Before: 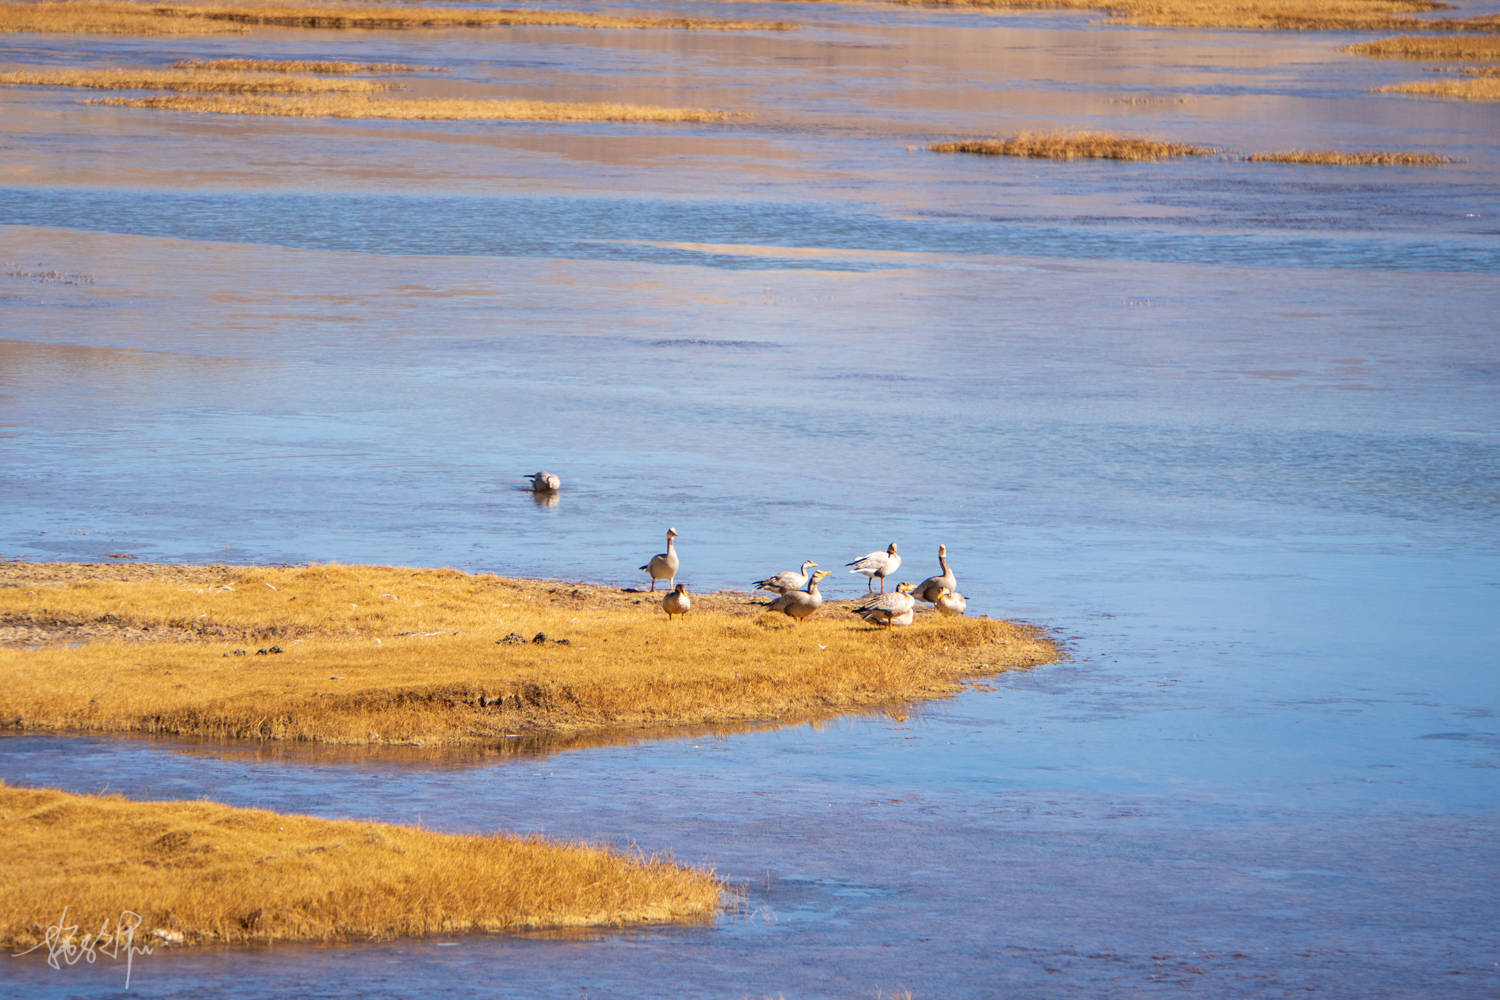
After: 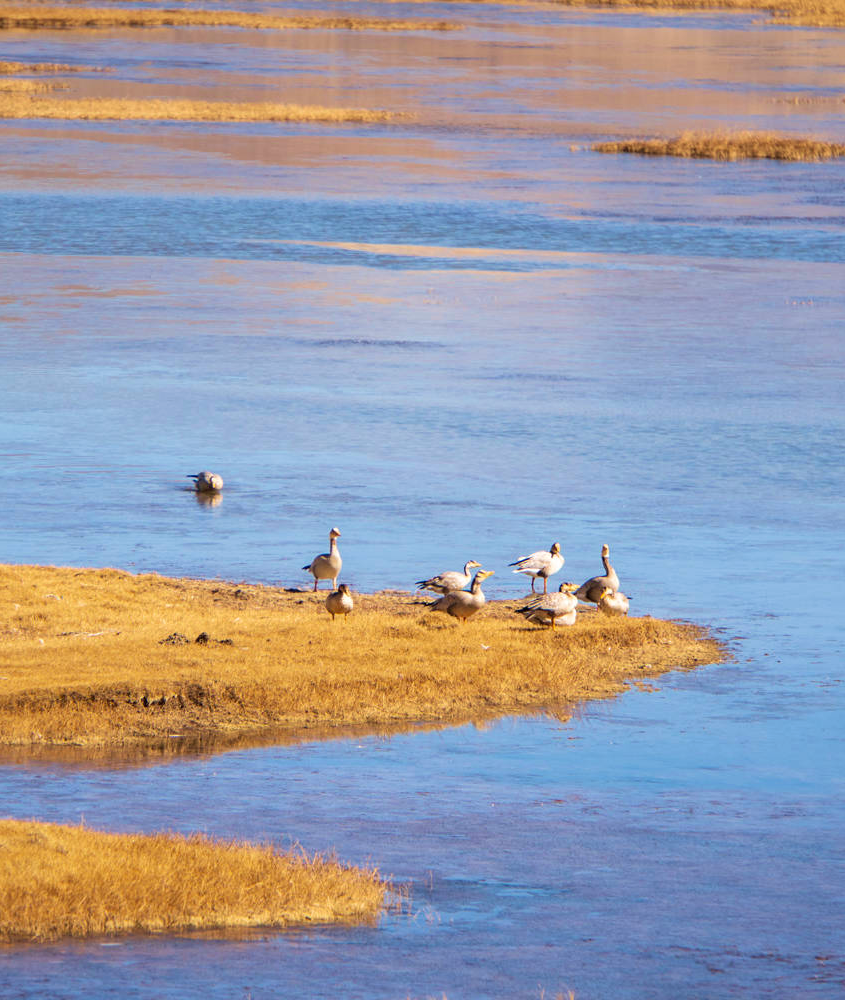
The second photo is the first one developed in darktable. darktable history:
crop and rotate: left 22.528%, right 21.097%
velvia: strength 29.85%
